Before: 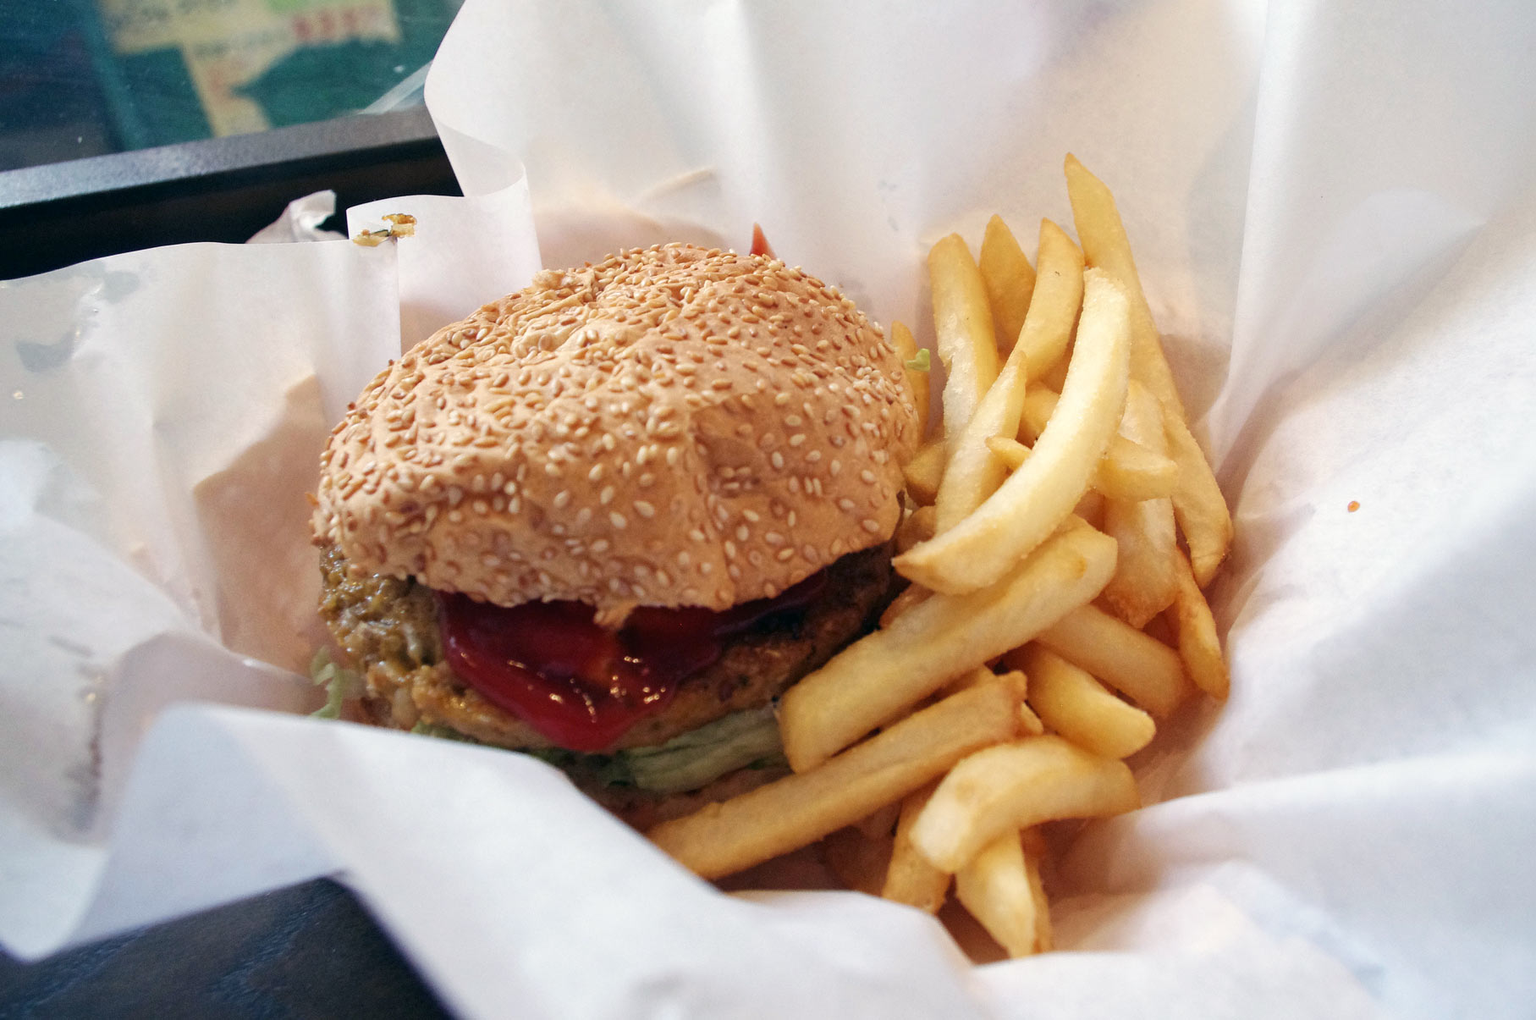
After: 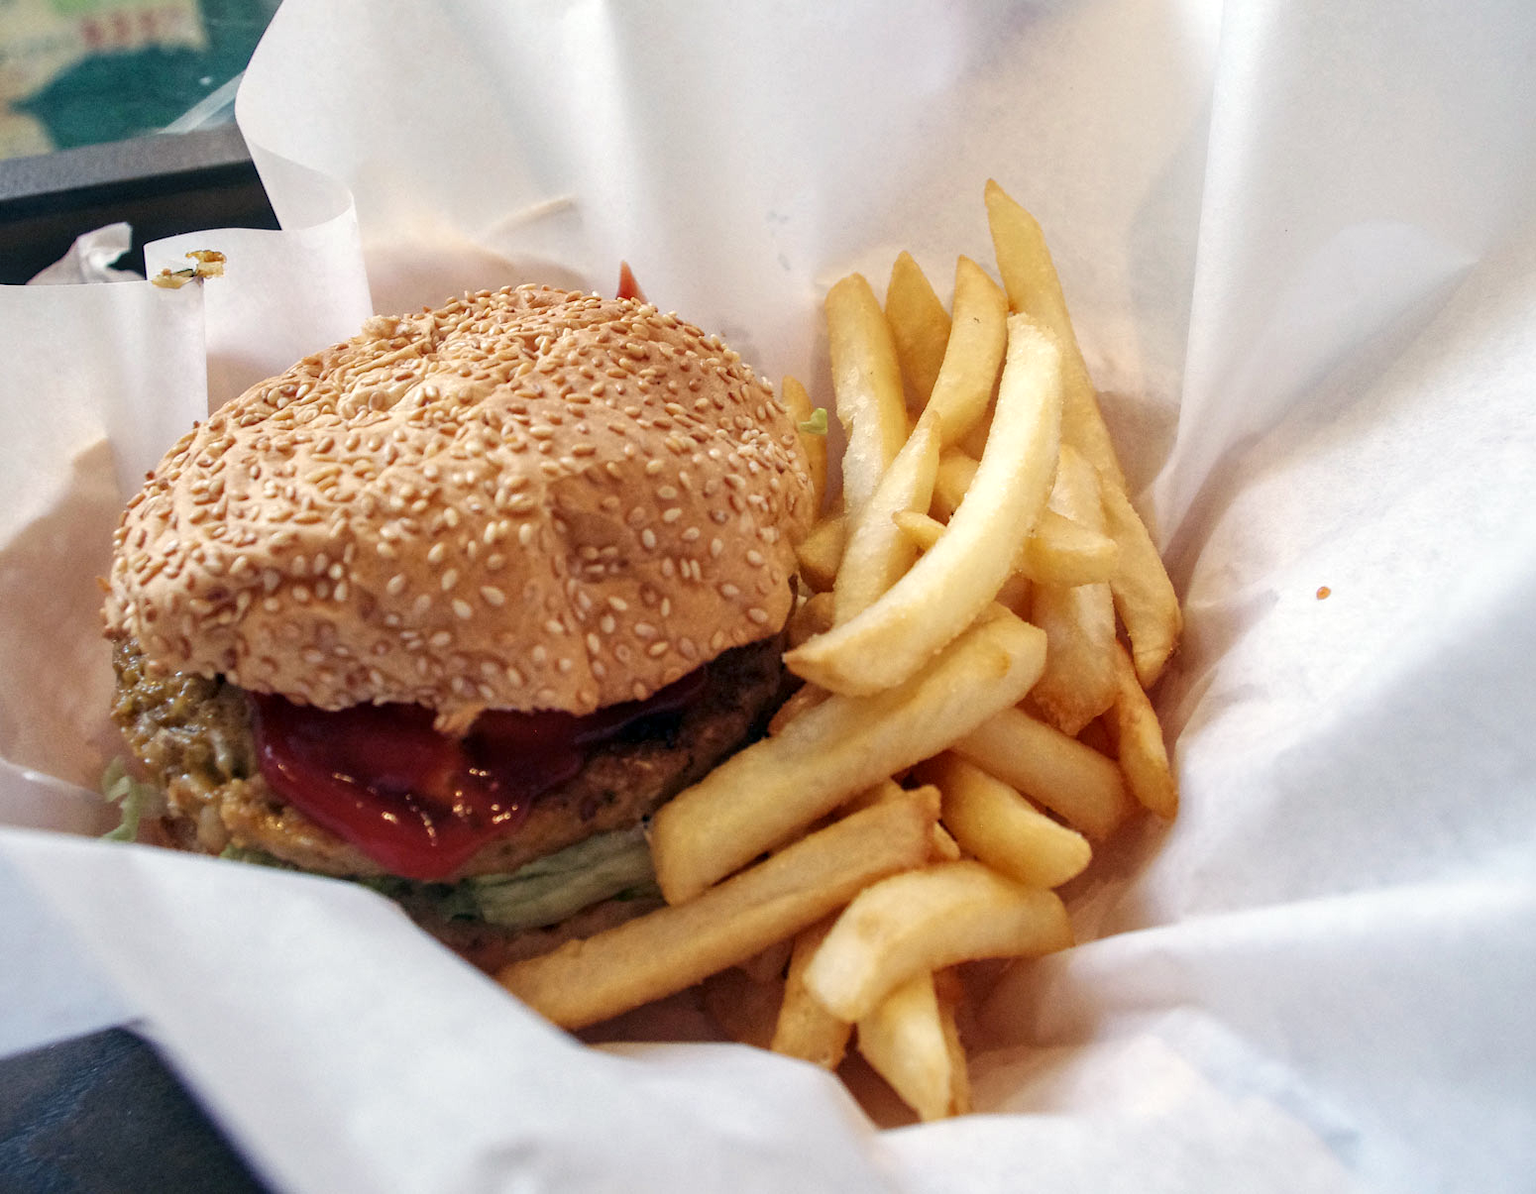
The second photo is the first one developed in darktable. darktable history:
crop and rotate: left 14.584%
local contrast: on, module defaults
